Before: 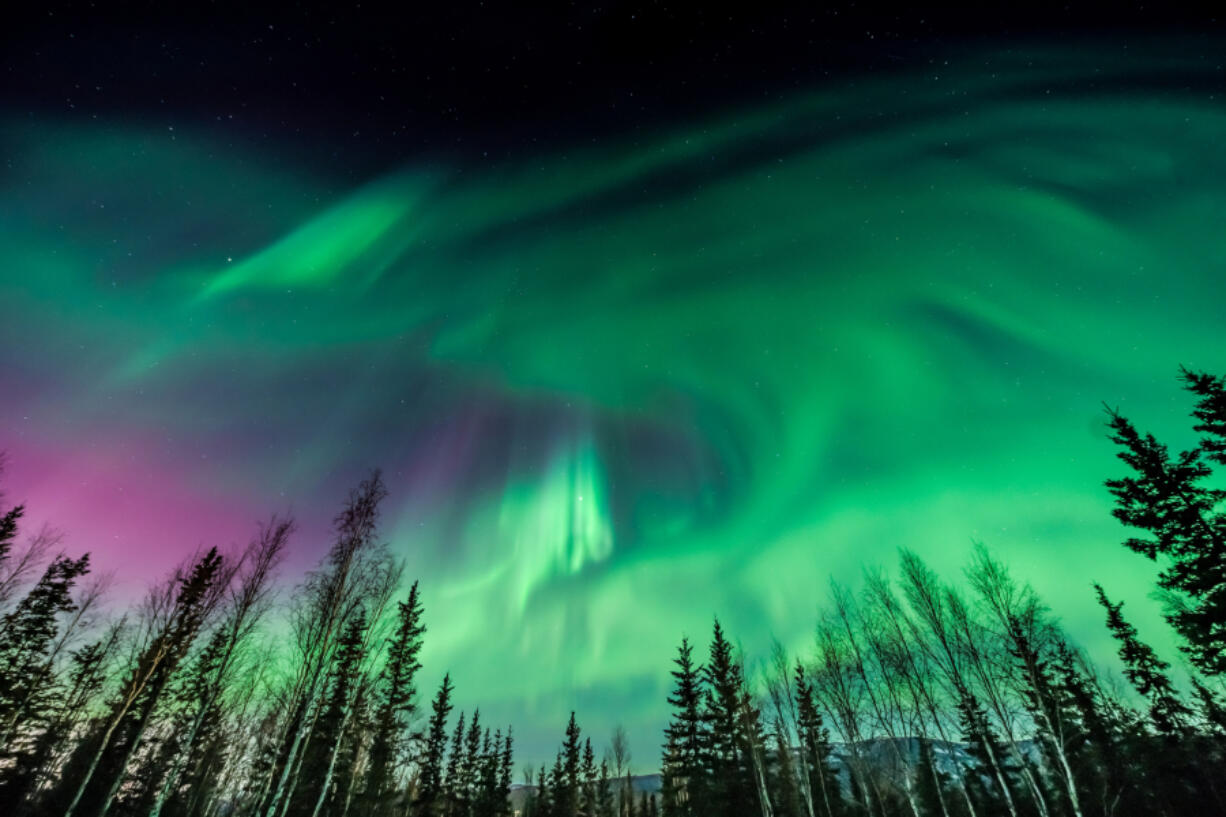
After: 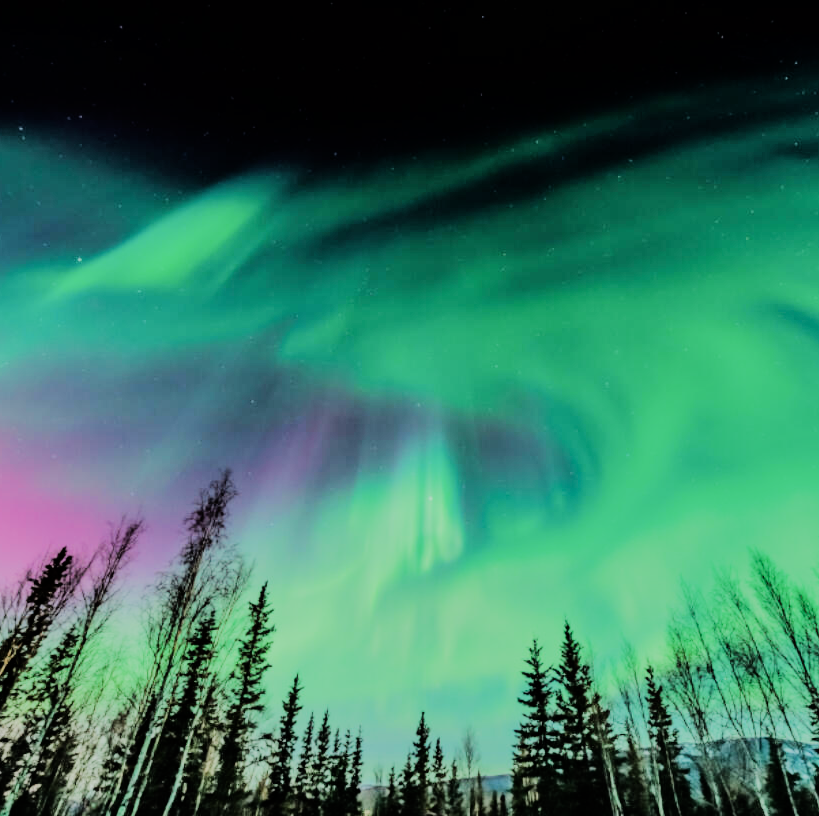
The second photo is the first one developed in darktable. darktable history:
filmic rgb: black relative exposure -8.48 EV, white relative exposure 5.54 EV, hardness 3.36, contrast 1.015
shadows and highlights: shadows 12.05, white point adjustment 1.27, soften with gaussian
crop and rotate: left 12.28%, right 20.875%
tone equalizer: -7 EV 0.142 EV, -6 EV 0.604 EV, -5 EV 1.12 EV, -4 EV 1.32 EV, -3 EV 1.15 EV, -2 EV 0.6 EV, -1 EV 0.163 EV, edges refinement/feathering 500, mask exposure compensation -1.57 EV, preserve details no
